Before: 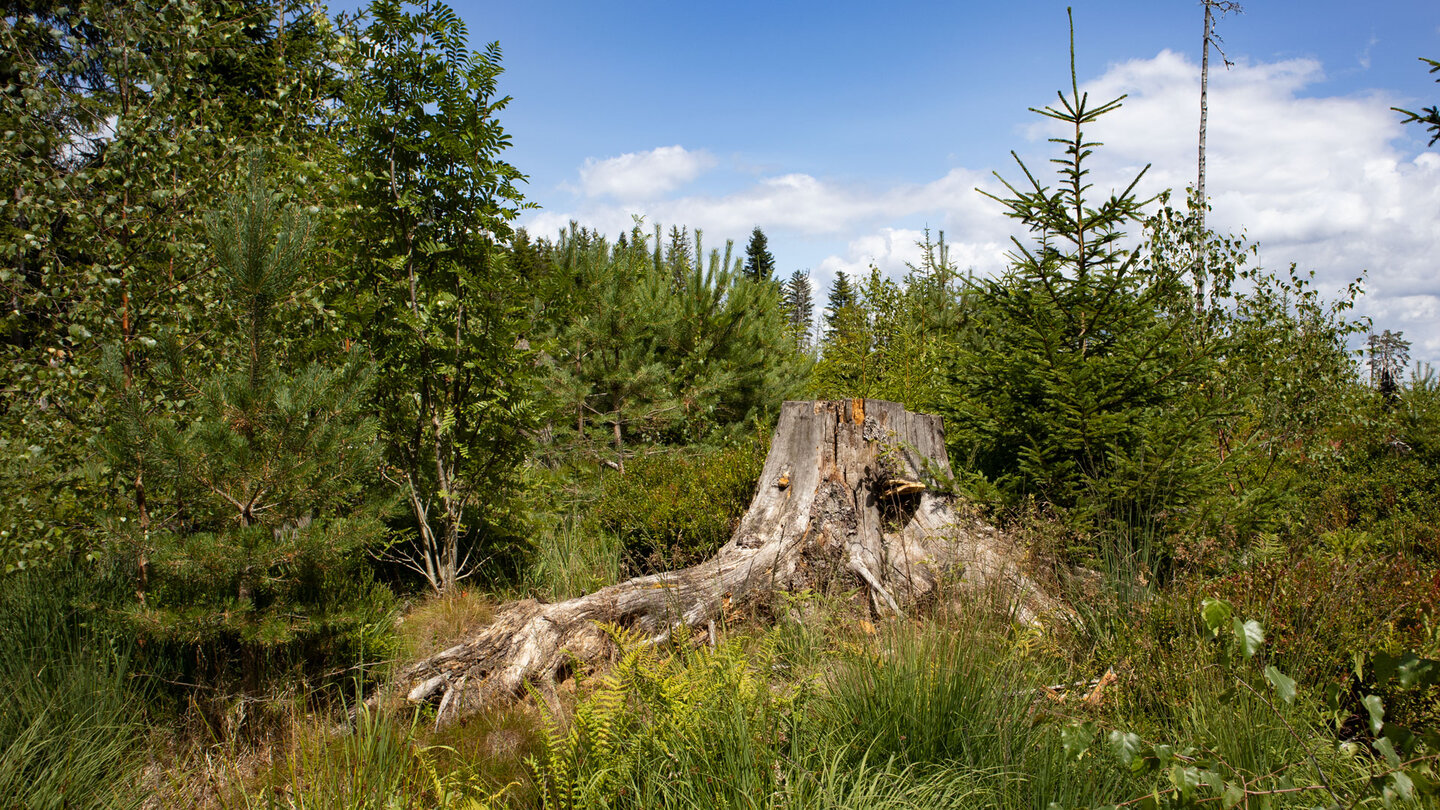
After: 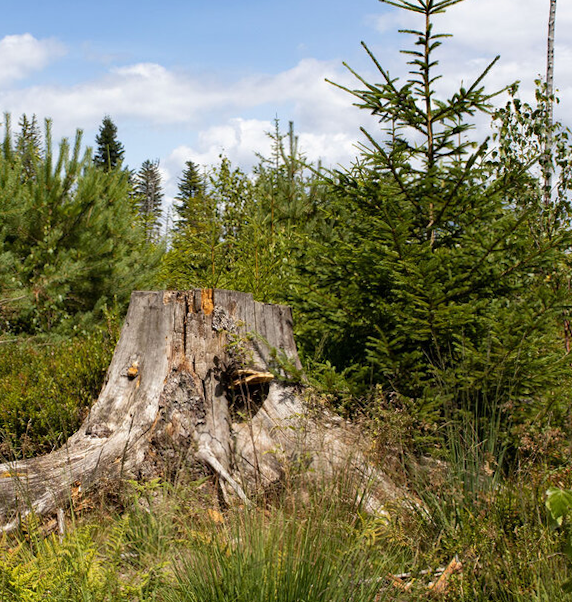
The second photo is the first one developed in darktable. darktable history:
crop: left 45.721%, top 13.393%, right 14.118%, bottom 10.01%
rotate and perspective: rotation 0.174°, lens shift (vertical) 0.013, lens shift (horizontal) 0.019, shear 0.001, automatic cropping original format, crop left 0.007, crop right 0.991, crop top 0.016, crop bottom 0.997
